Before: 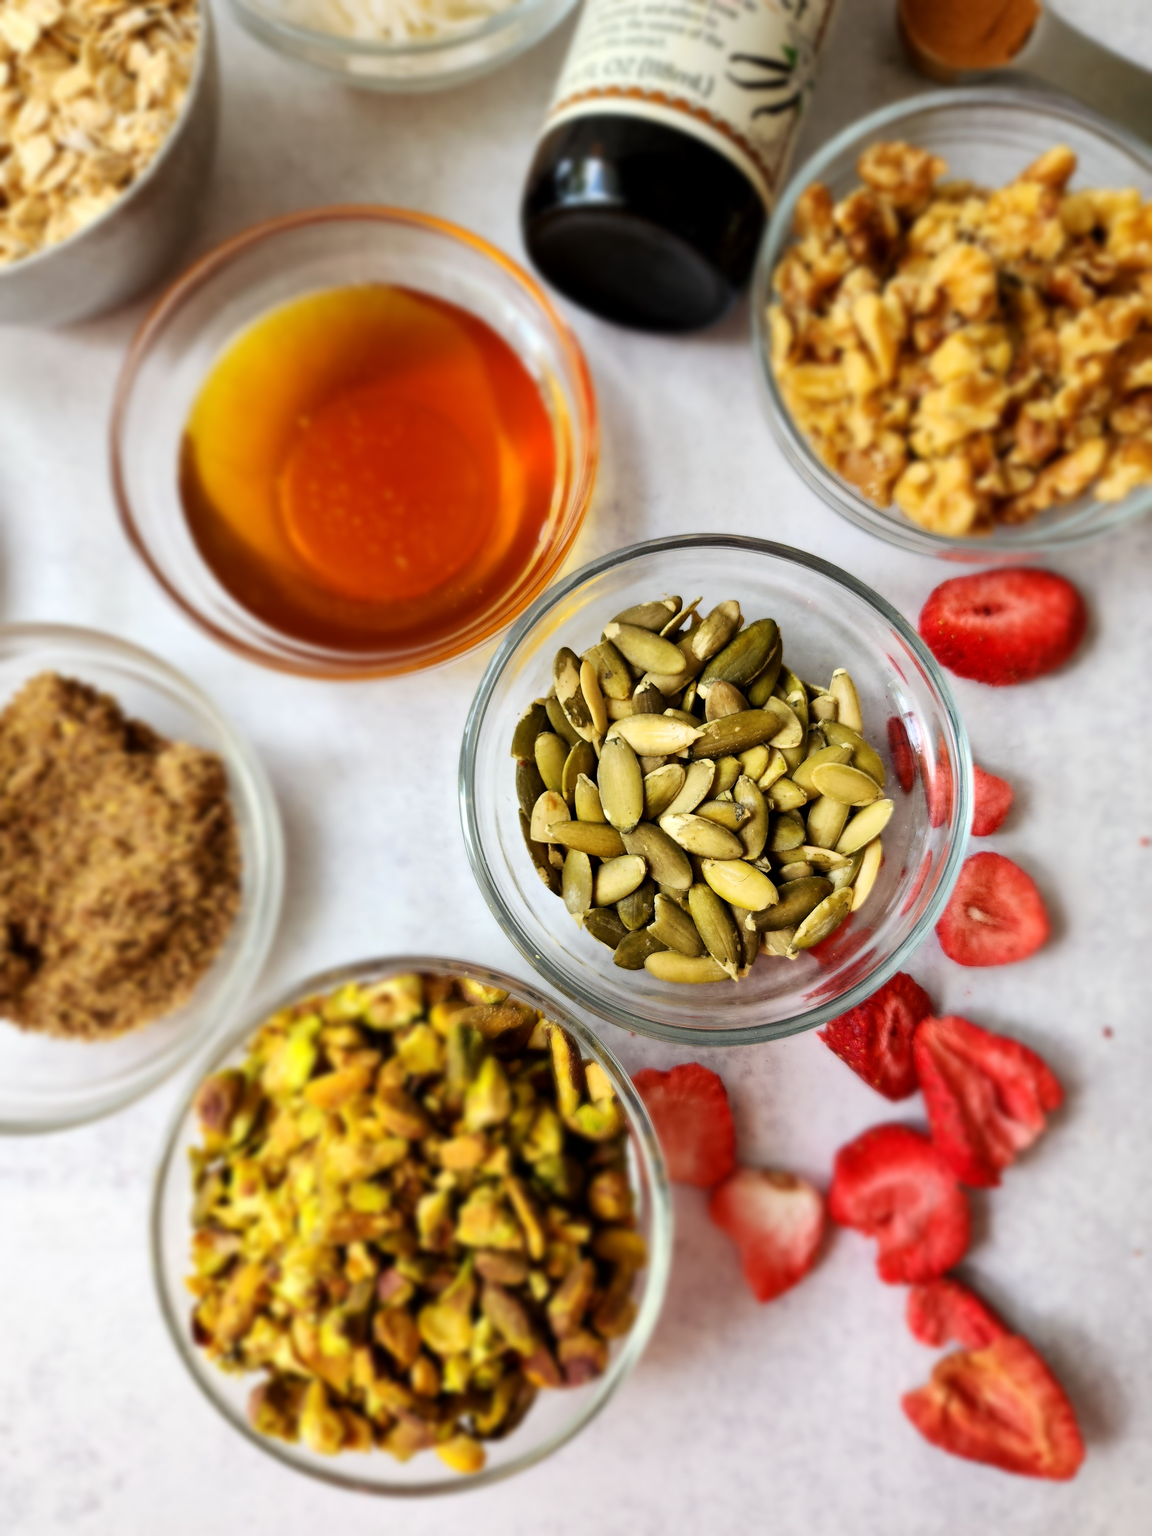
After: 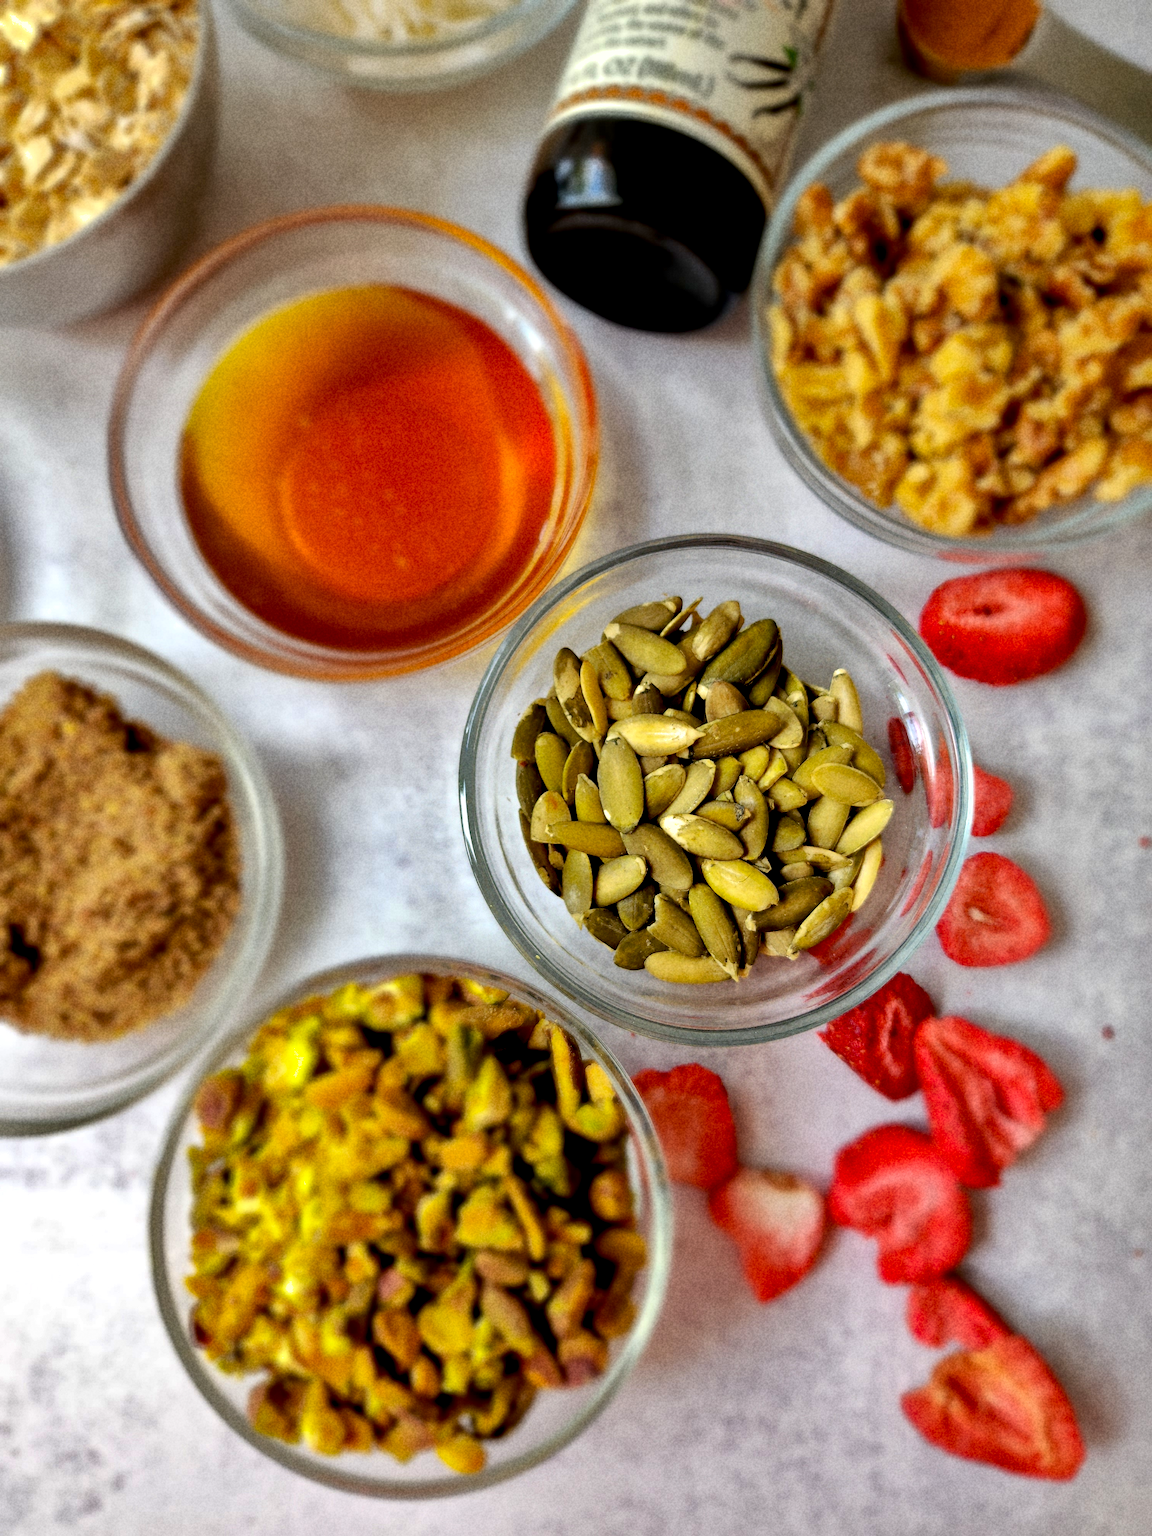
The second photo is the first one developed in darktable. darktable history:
exposure: black level correction 0.009, exposure 0.119 EV, compensate highlight preservation false
shadows and highlights: shadows 25, highlights -70
grain: coarseness 22.88 ISO
